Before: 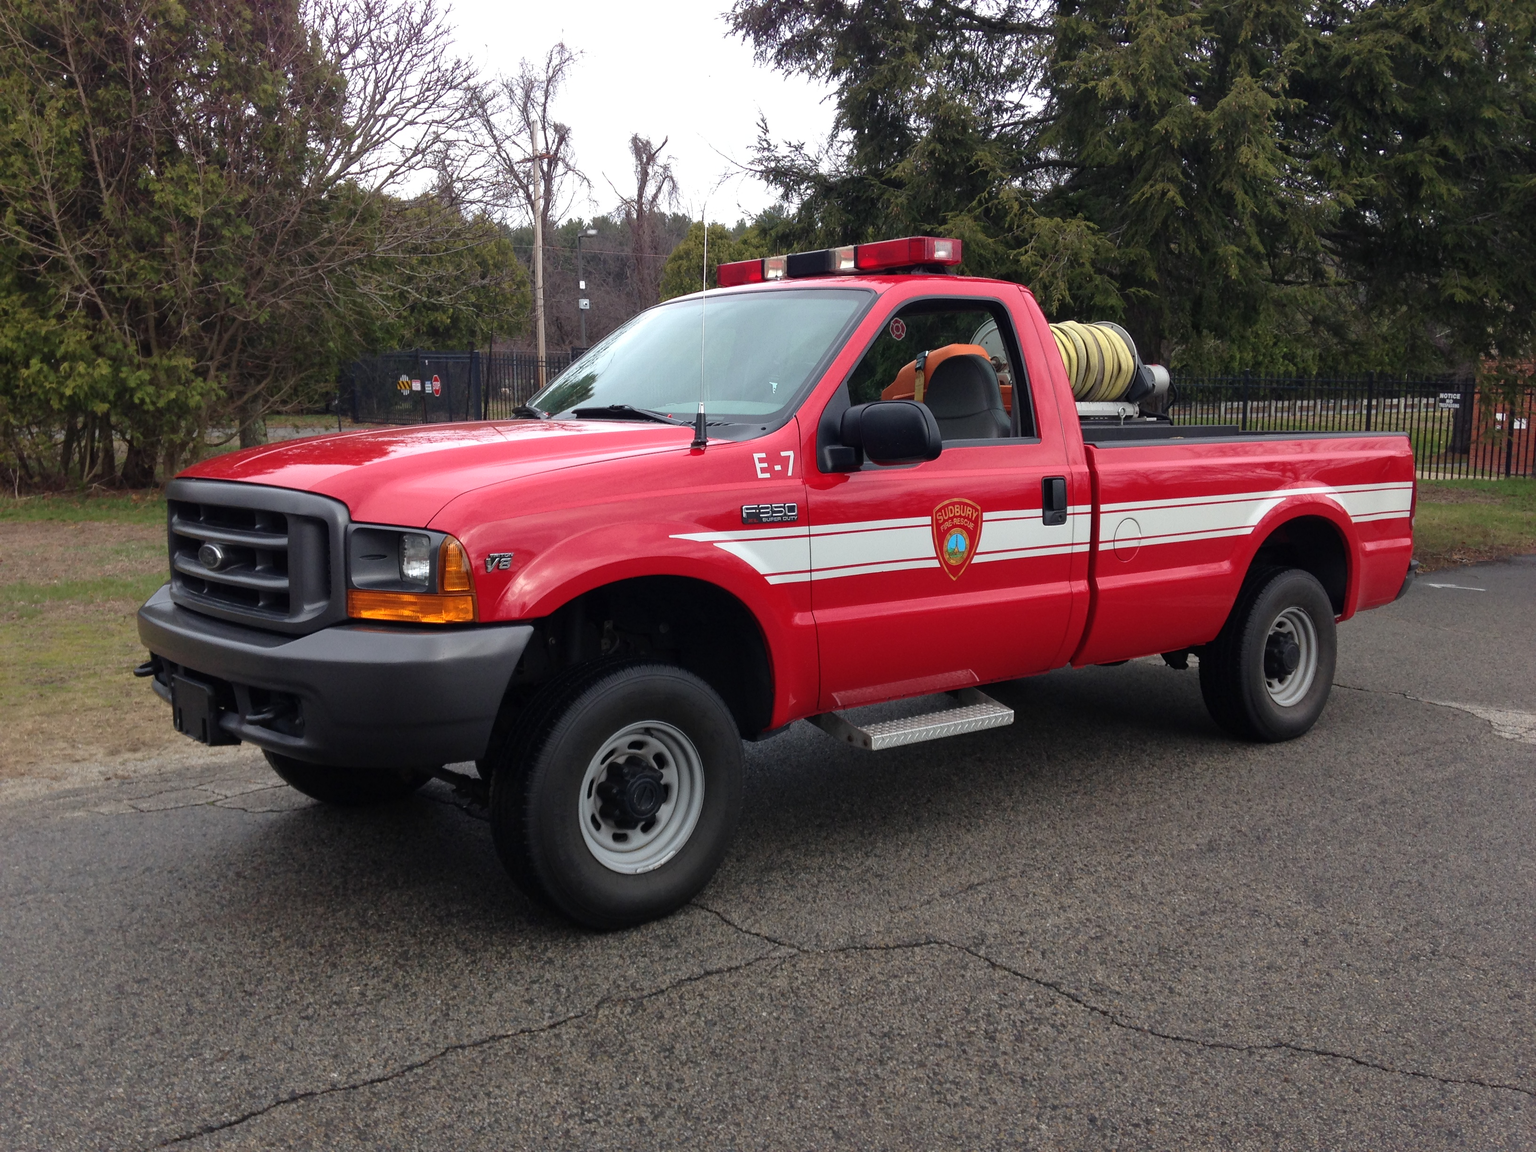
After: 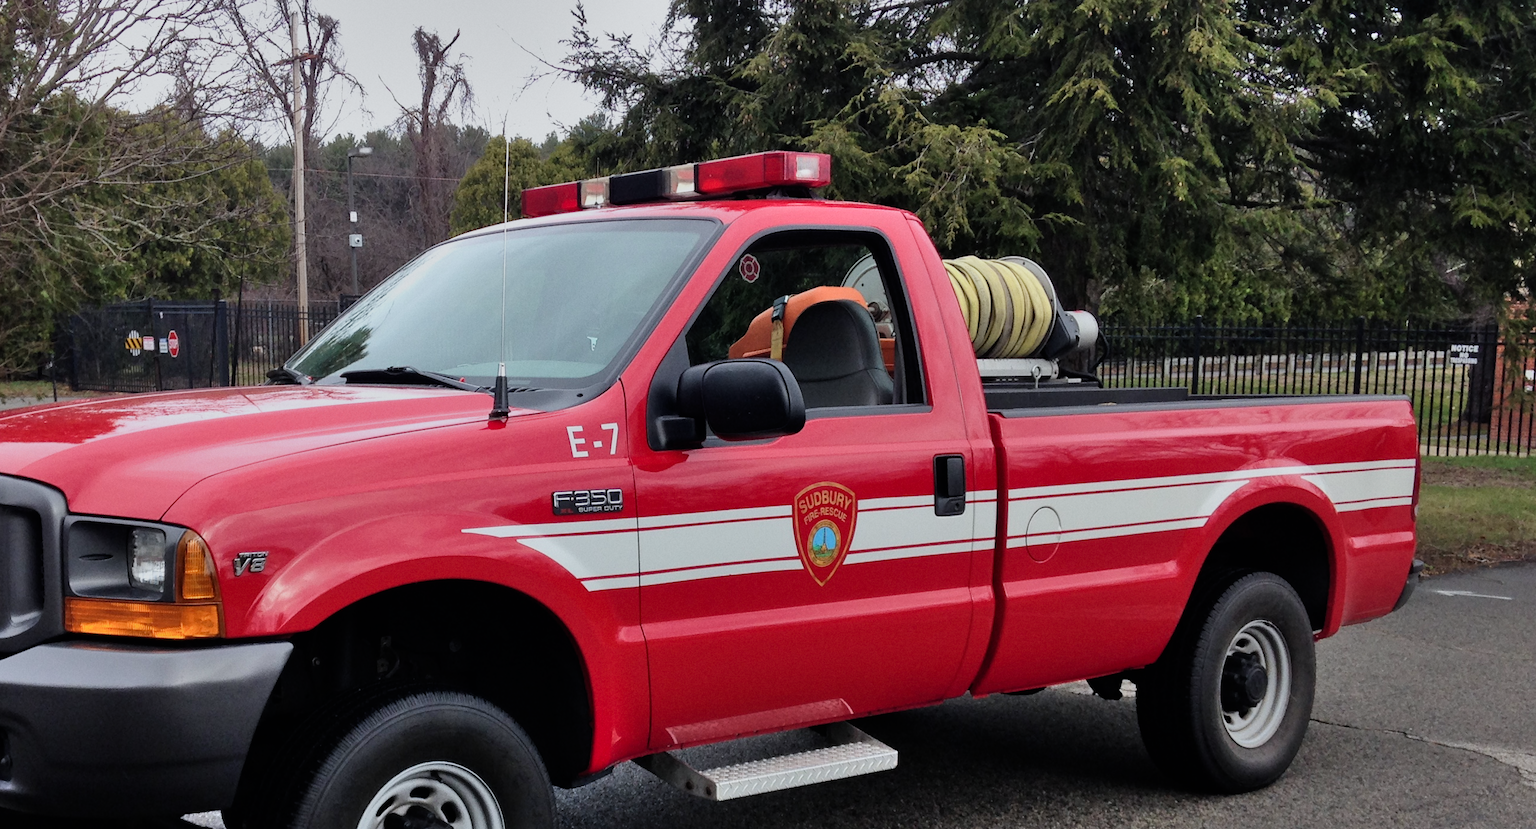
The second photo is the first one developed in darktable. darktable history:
crop: left 18.38%, top 11.092%, right 2.134%, bottom 33.217%
shadows and highlights: soften with gaussian
grain: coarseness 14.57 ISO, strength 8.8%
filmic rgb: hardness 4.17
rotate and perspective: lens shift (horizontal) -0.055, automatic cropping off
white balance: red 0.982, blue 1.018
exposure: exposure -0.048 EV, compensate highlight preservation false
contrast brightness saturation: contrast 0.08, saturation 0.02
